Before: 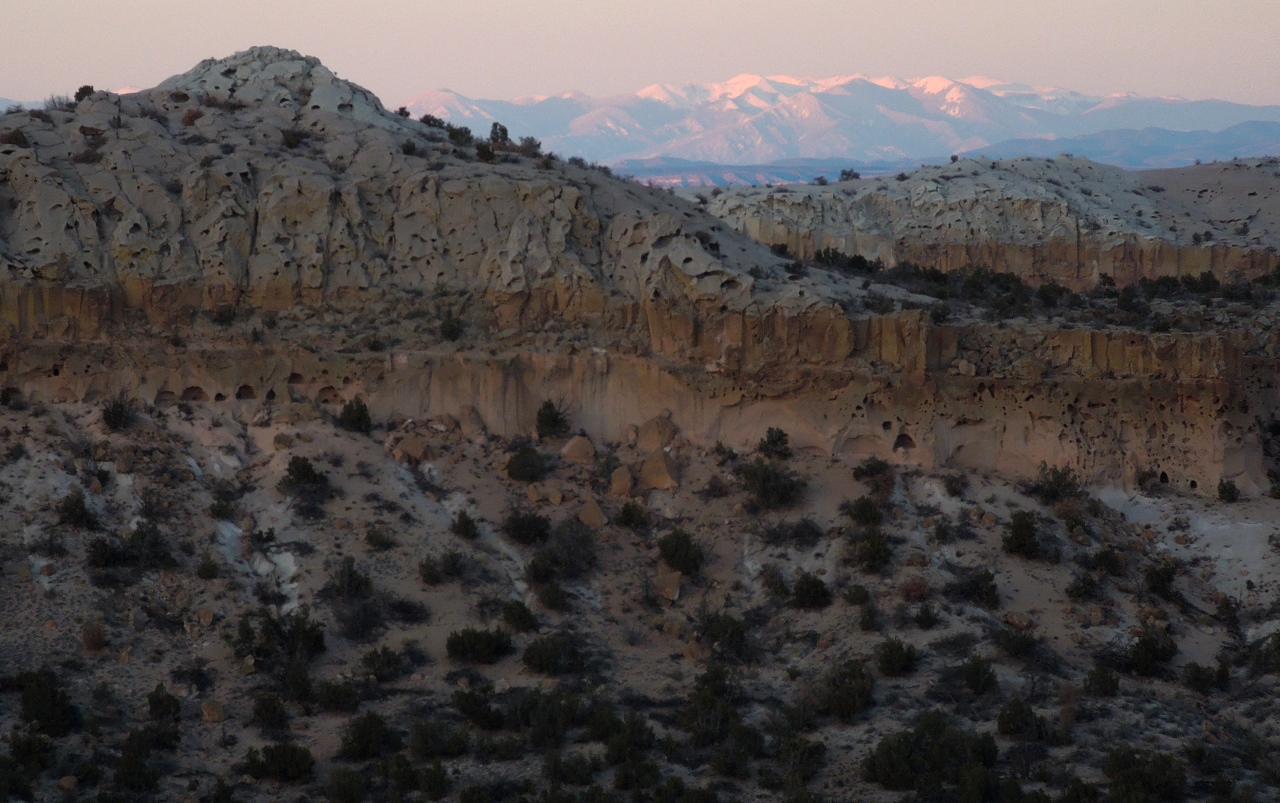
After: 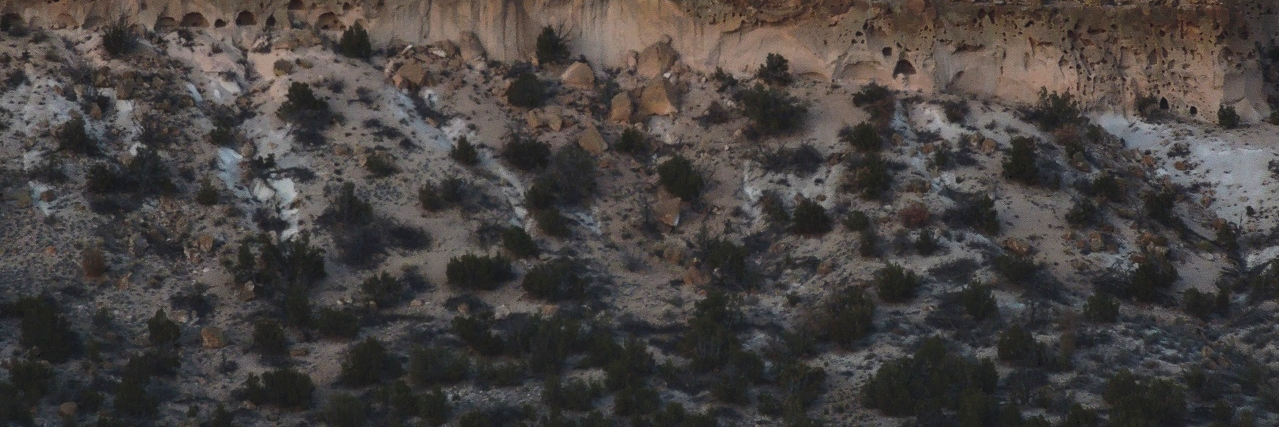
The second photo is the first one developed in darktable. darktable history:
exposure: exposure 0.603 EV, compensate highlight preservation false
tone curve: curves: ch0 [(0, 0) (0.003, 0.1) (0.011, 0.101) (0.025, 0.11) (0.044, 0.126) (0.069, 0.14) (0.1, 0.158) (0.136, 0.18) (0.177, 0.206) (0.224, 0.243) (0.277, 0.293) (0.335, 0.36) (0.399, 0.446) (0.468, 0.537) (0.543, 0.618) (0.623, 0.694) (0.709, 0.763) (0.801, 0.836) (0.898, 0.908) (1, 1)], color space Lab, independent channels, preserve colors none
crop and rotate: top 46.716%, right 0.012%
local contrast: on, module defaults
